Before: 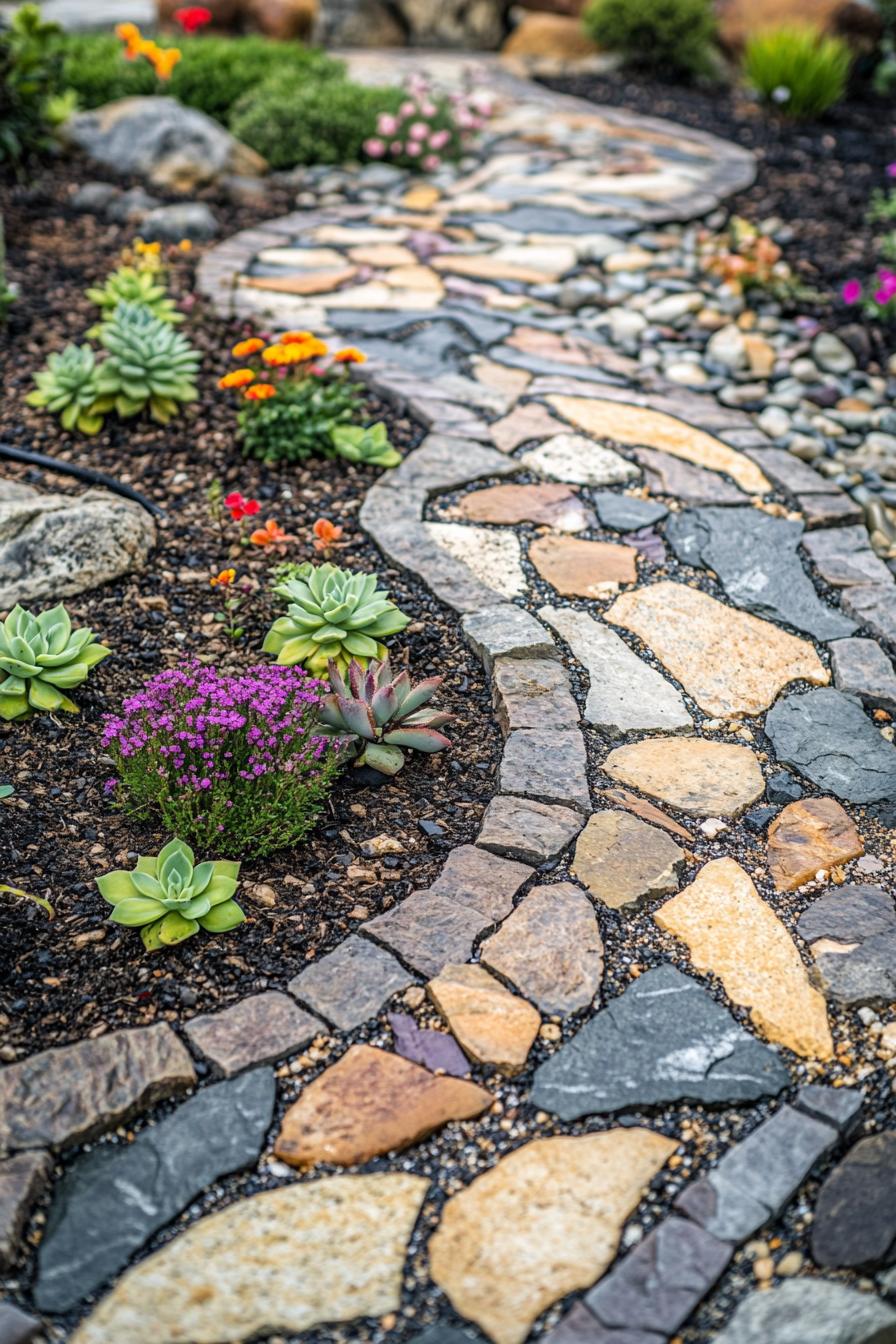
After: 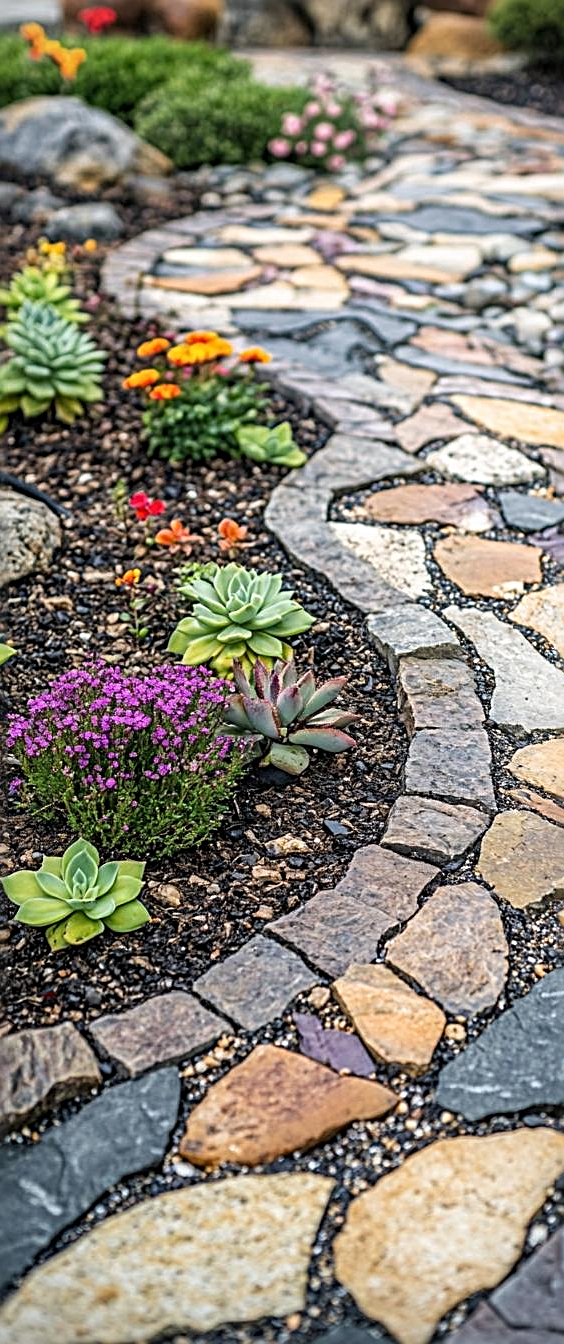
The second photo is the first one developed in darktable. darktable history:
vignetting: fall-off start 91.26%, unbound false
crop: left 10.624%, right 26.351%
sharpen: radius 2.812, amount 0.72
